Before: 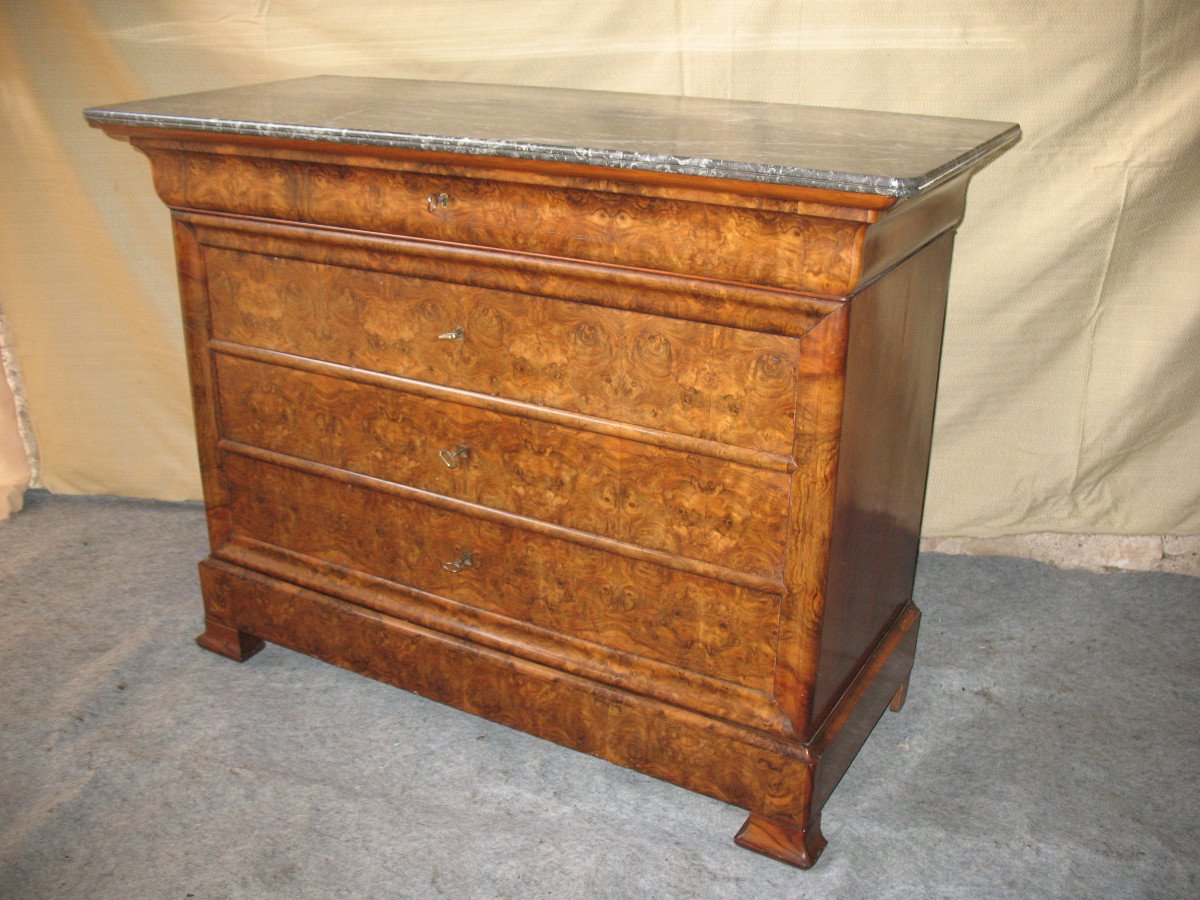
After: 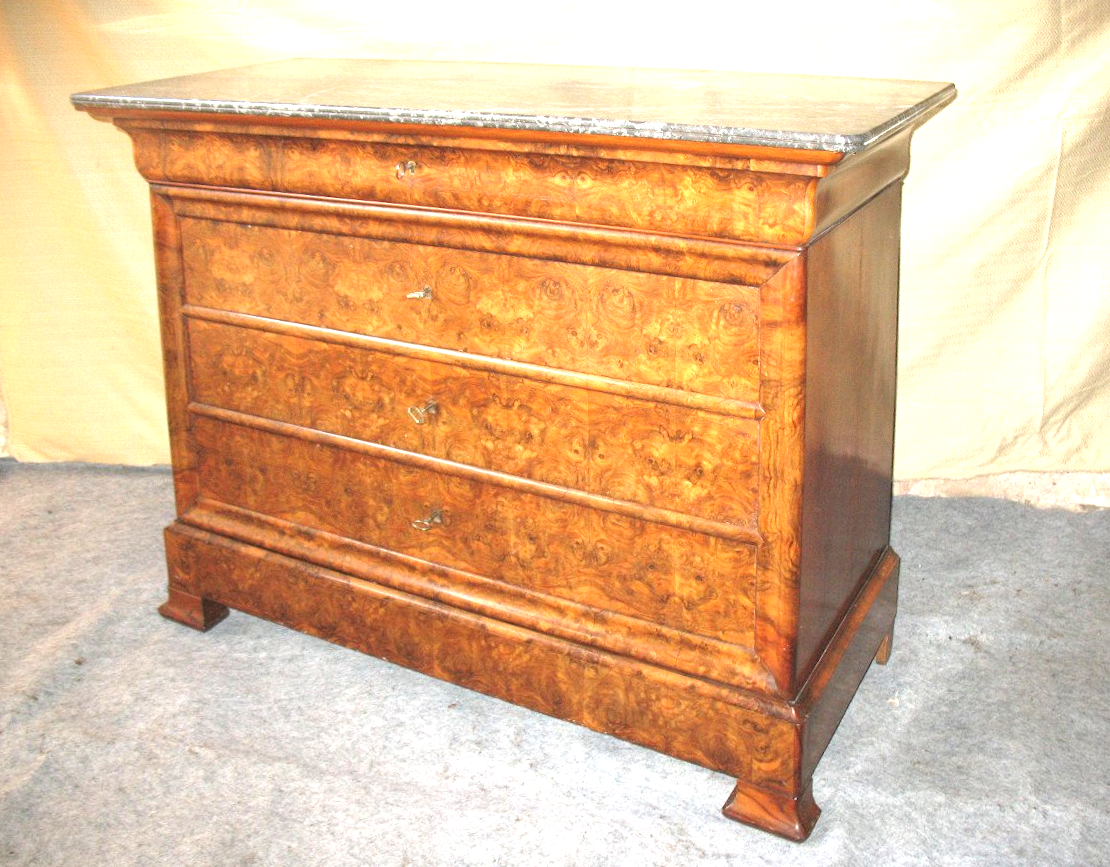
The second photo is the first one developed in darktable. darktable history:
exposure: black level correction 0, exposure 1.2 EV, compensate highlight preservation false
rotate and perspective: rotation -1.68°, lens shift (vertical) -0.146, crop left 0.049, crop right 0.912, crop top 0.032, crop bottom 0.96
